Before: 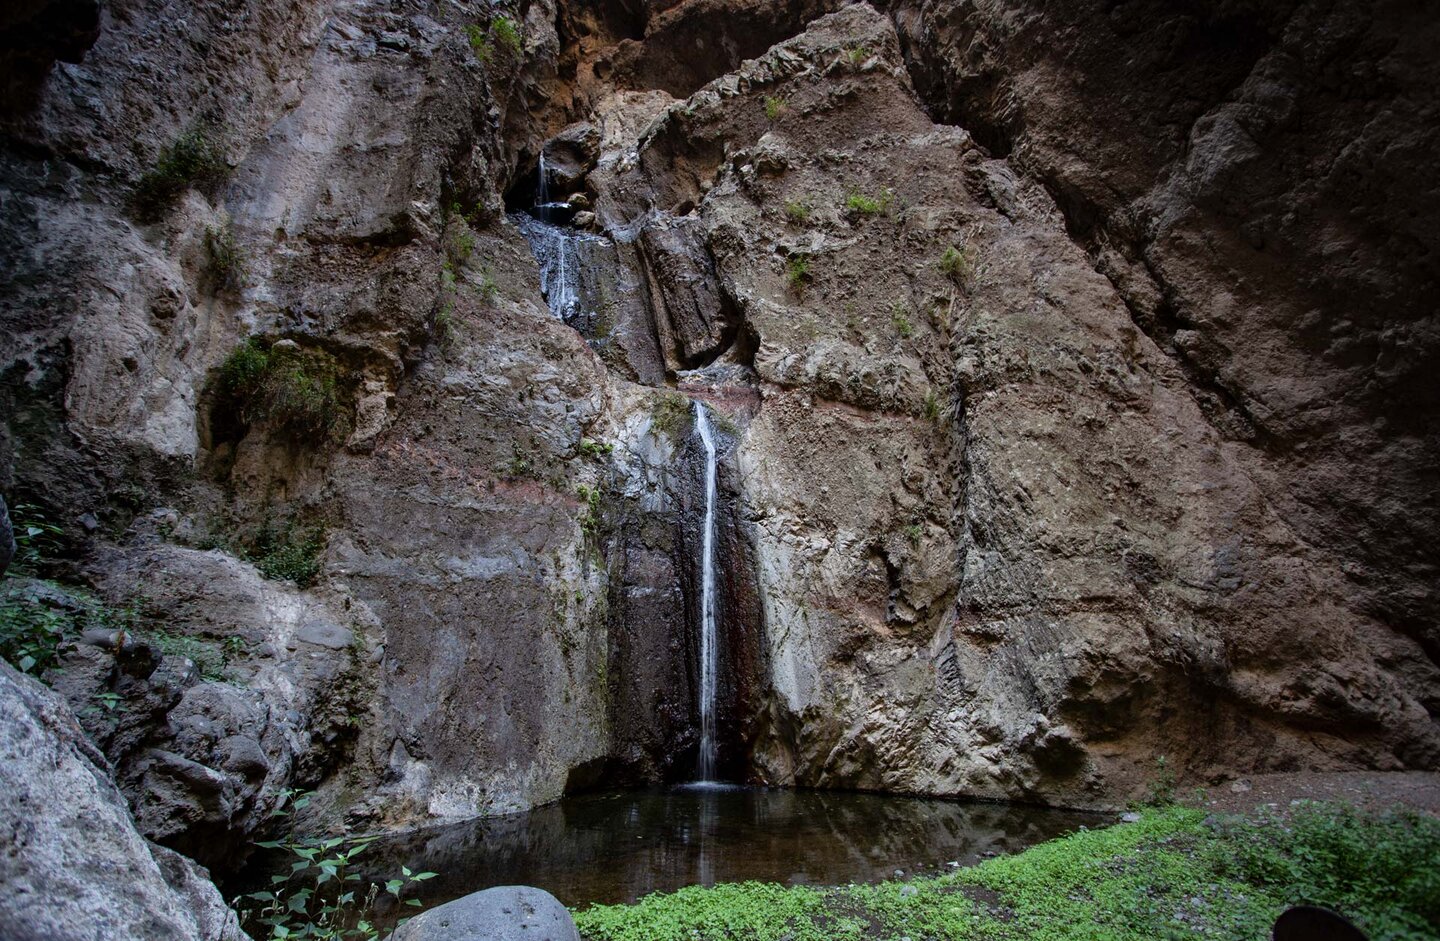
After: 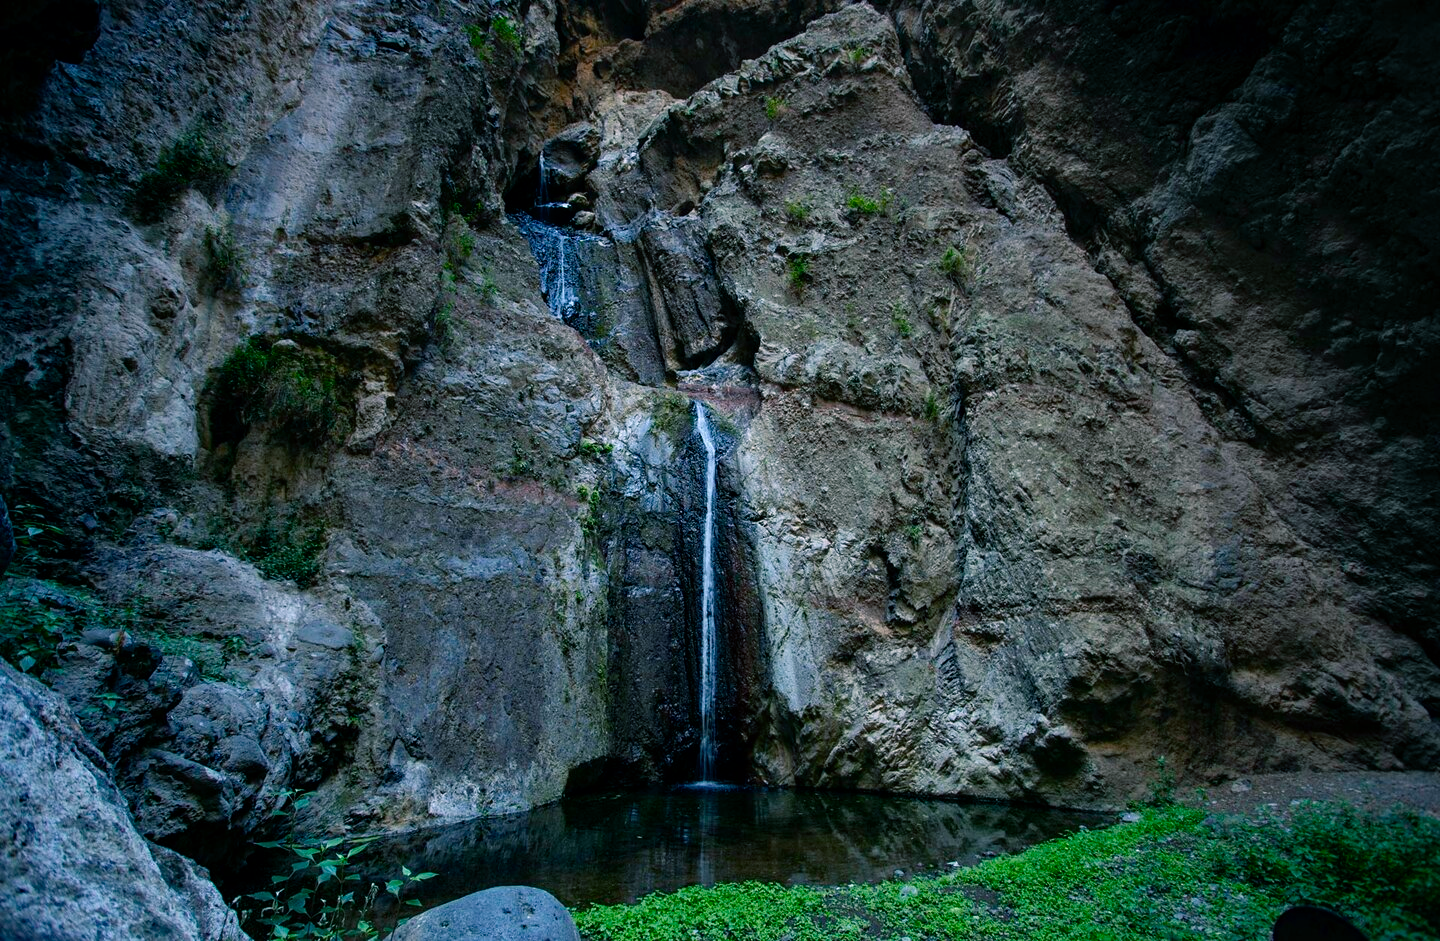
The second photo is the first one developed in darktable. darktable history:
color balance rgb: power › luminance -7.878%, power › chroma 2.276%, power › hue 218.59°, perceptual saturation grading › global saturation 29.531%, global vibrance 16.74%, saturation formula JzAzBz (2021)
